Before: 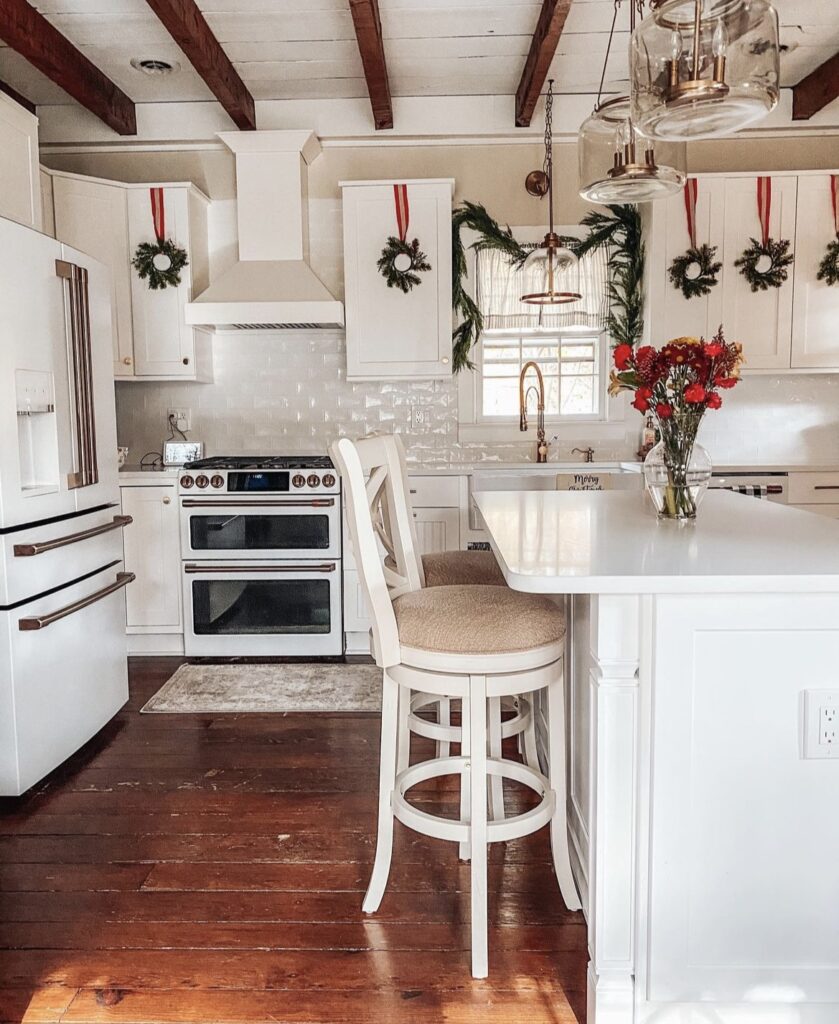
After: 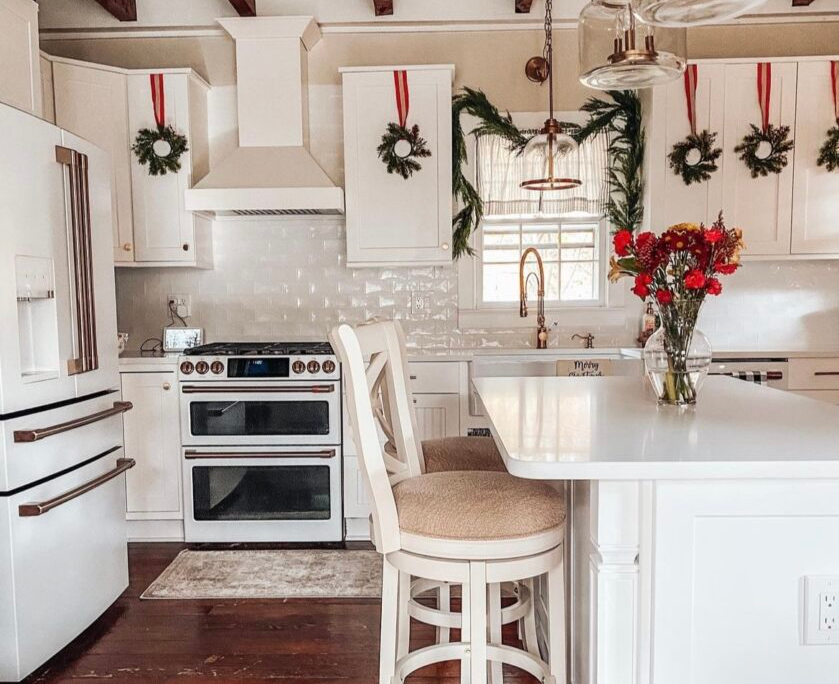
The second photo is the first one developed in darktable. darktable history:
crop: top 11.134%, bottom 21.999%
